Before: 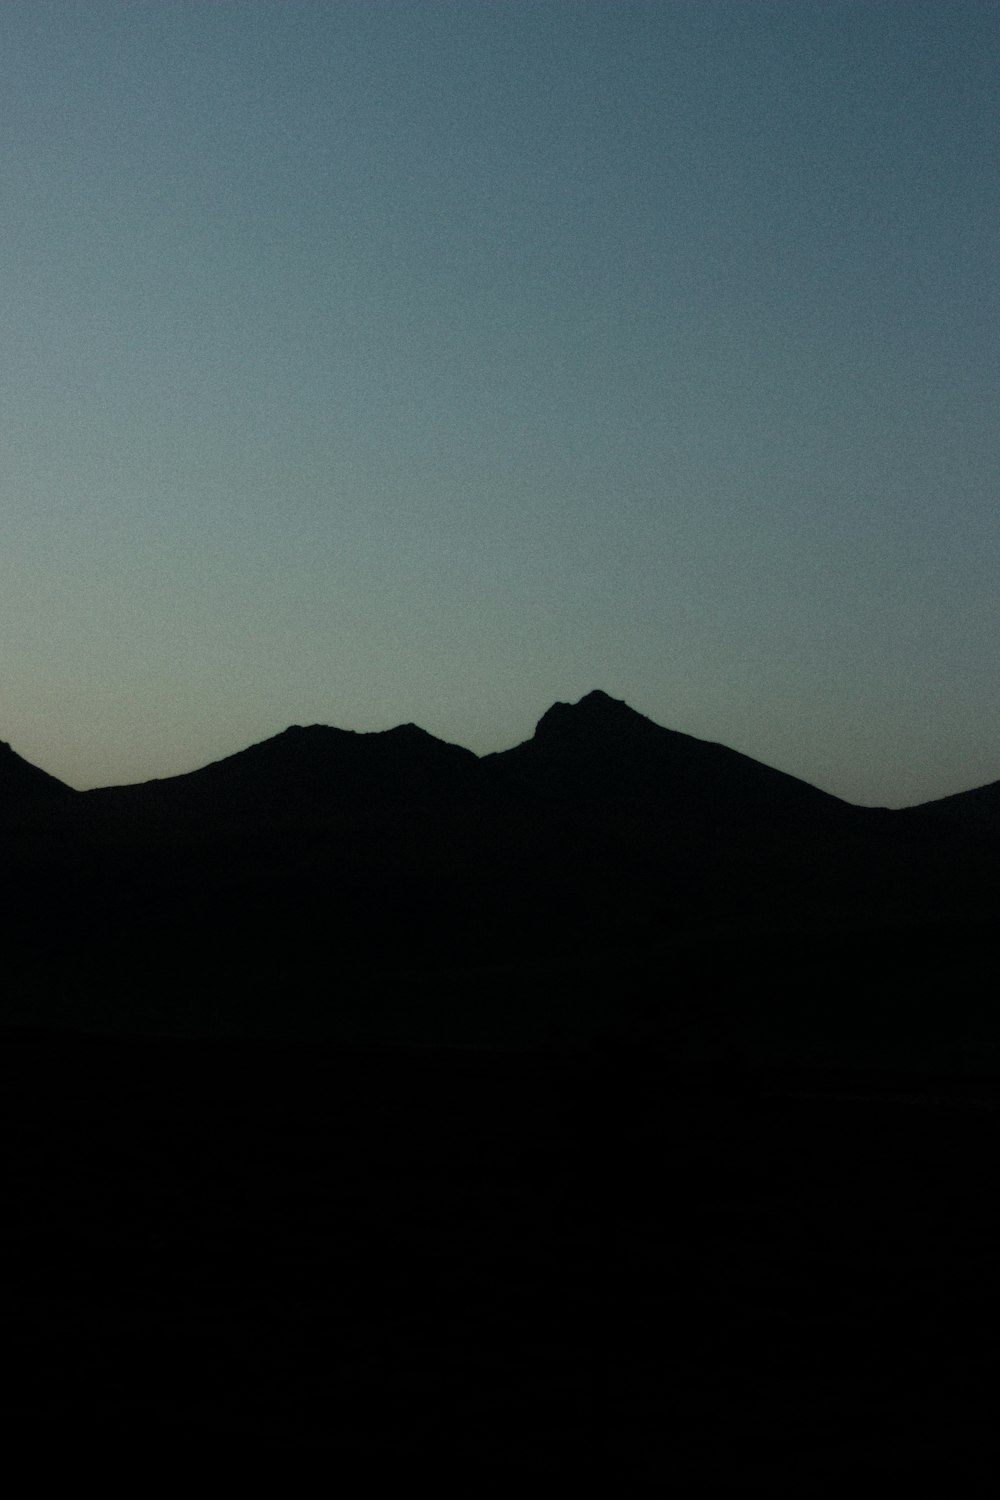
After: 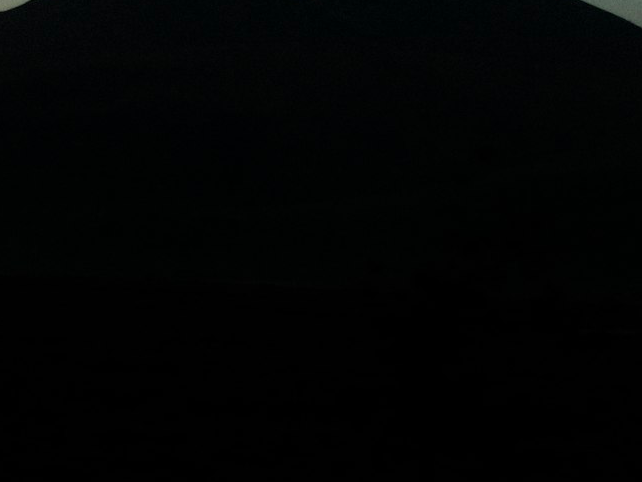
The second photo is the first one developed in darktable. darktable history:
crop: left 18.141%, top 50.901%, right 17.56%, bottom 16.914%
